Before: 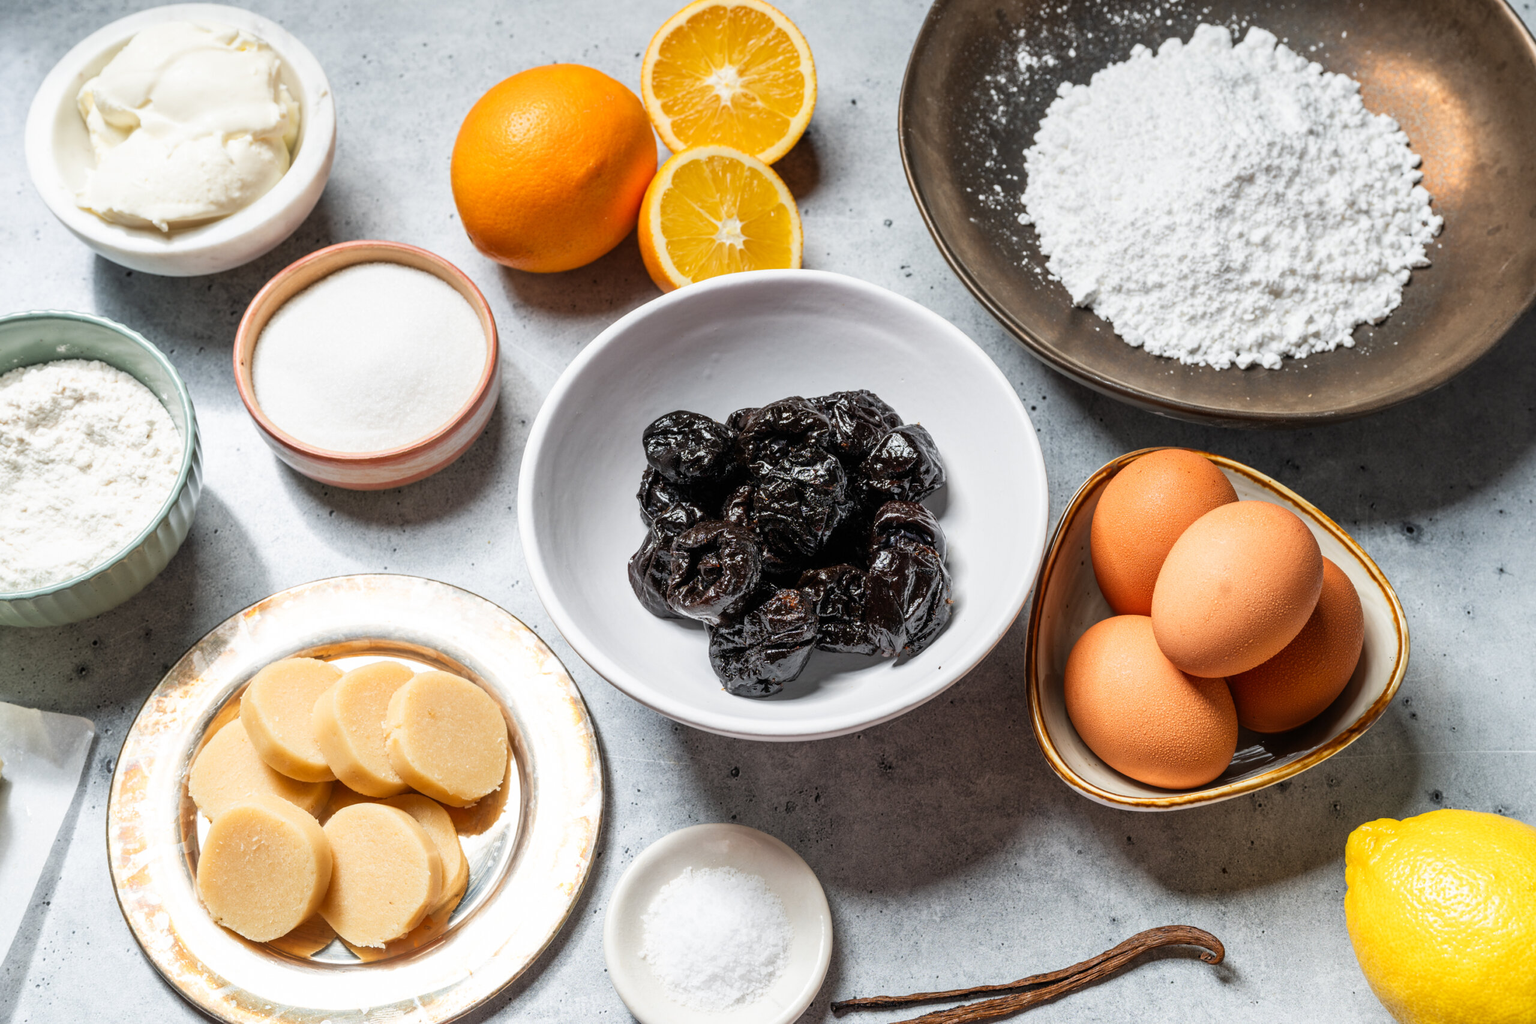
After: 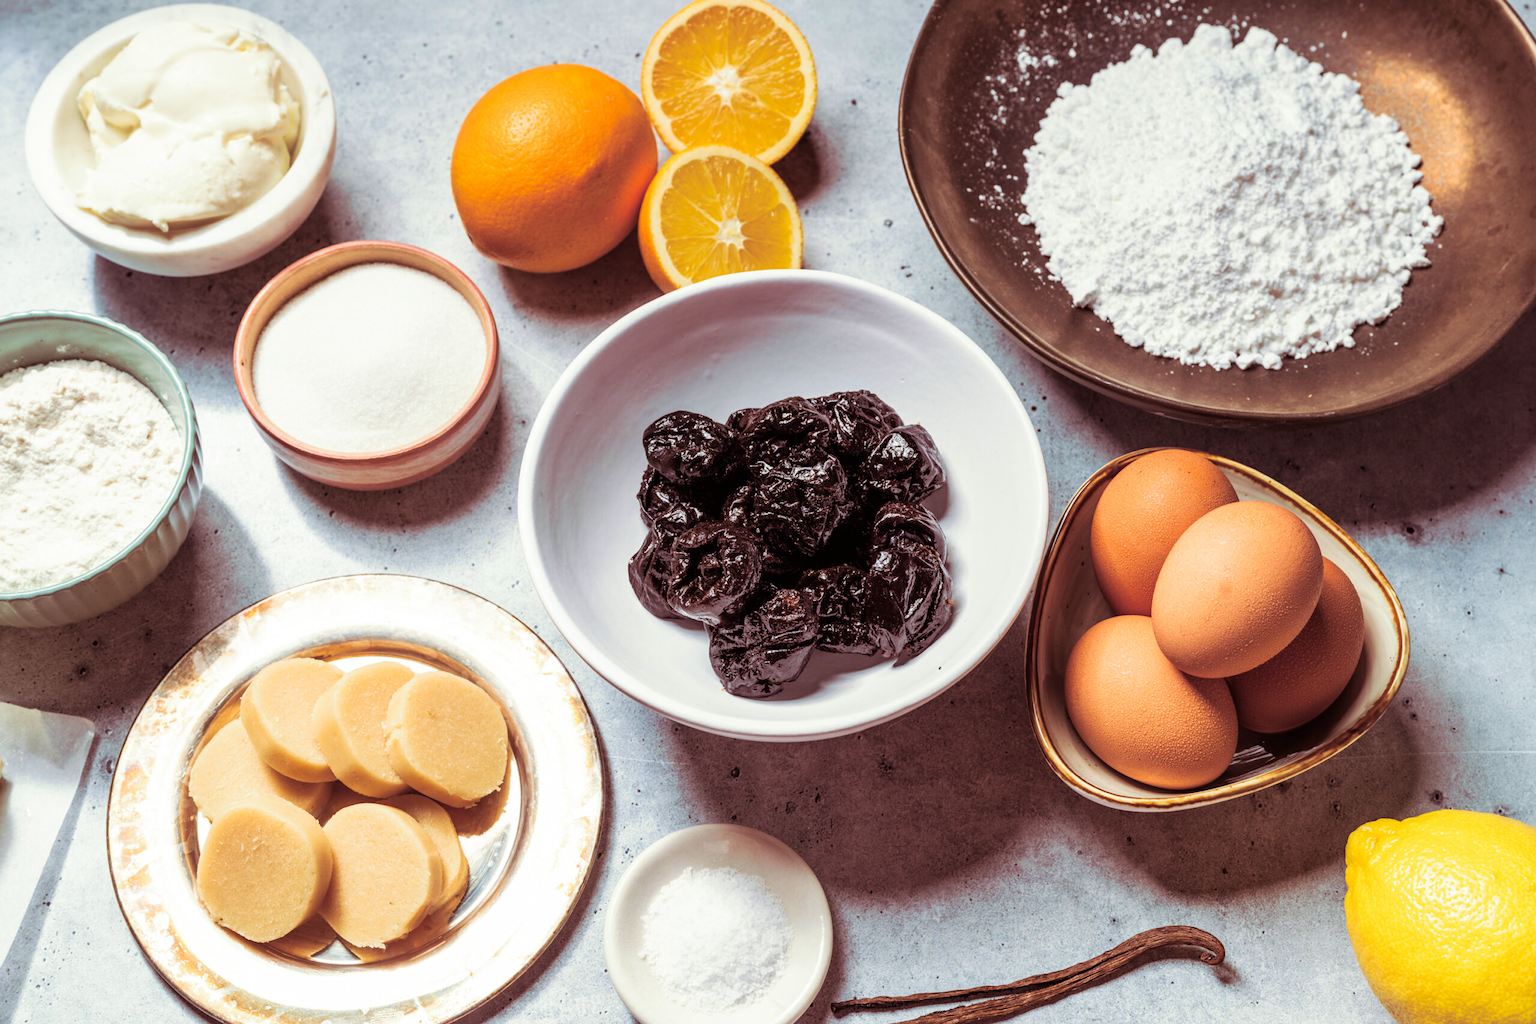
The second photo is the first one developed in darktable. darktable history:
velvia: strength 40%
split-toning: on, module defaults
